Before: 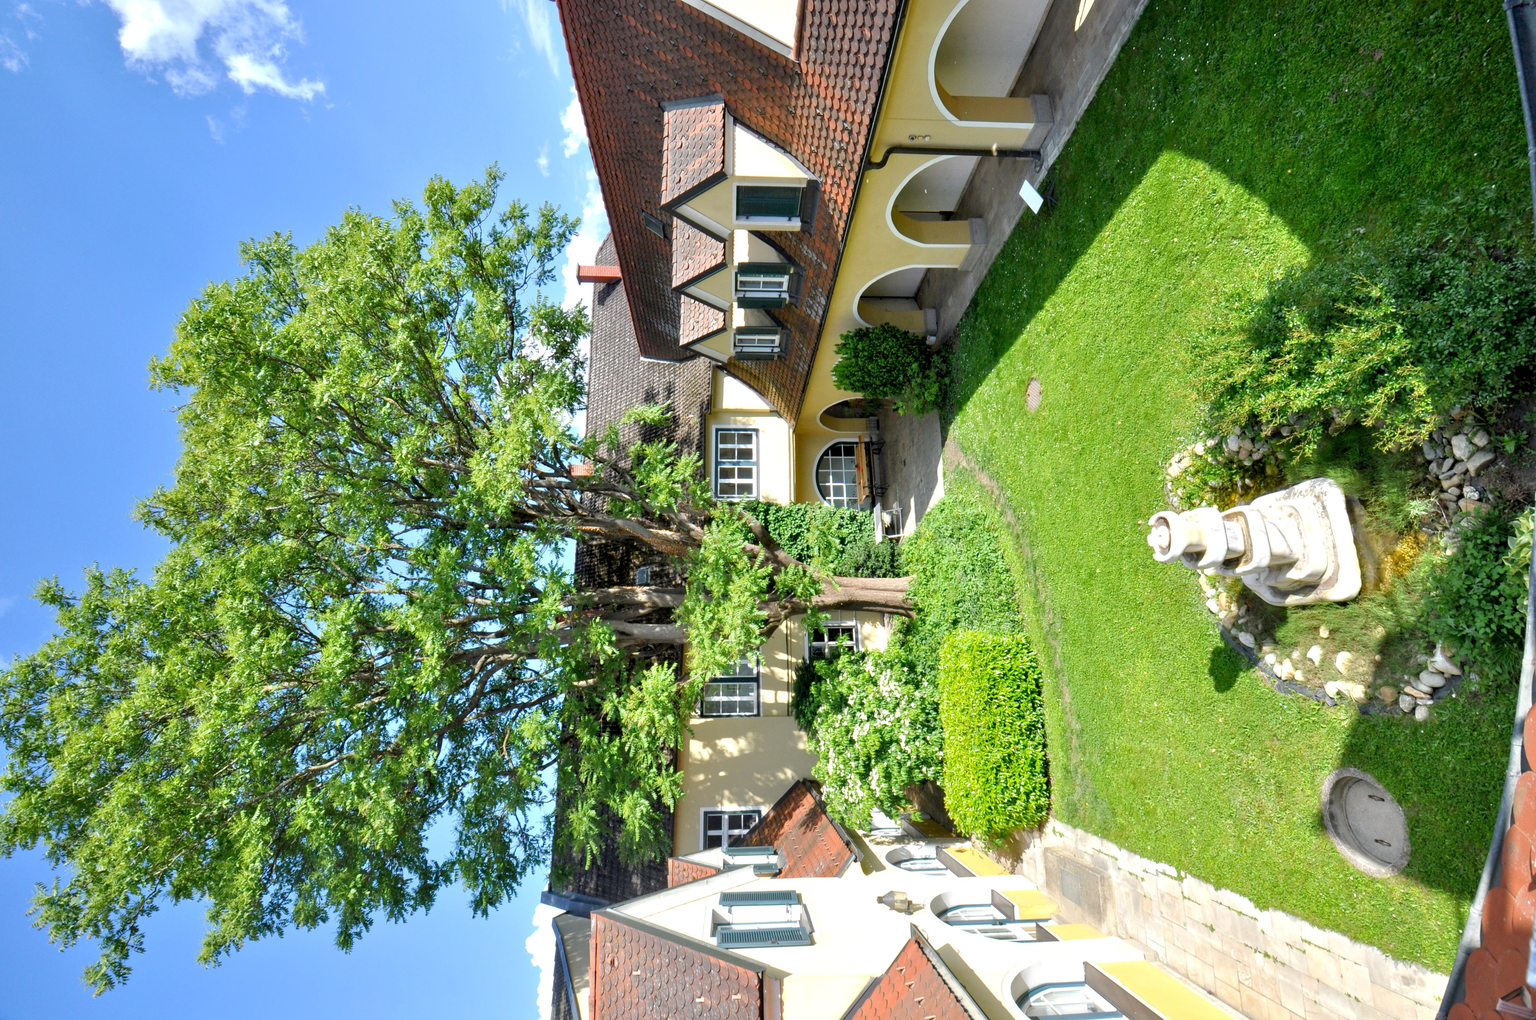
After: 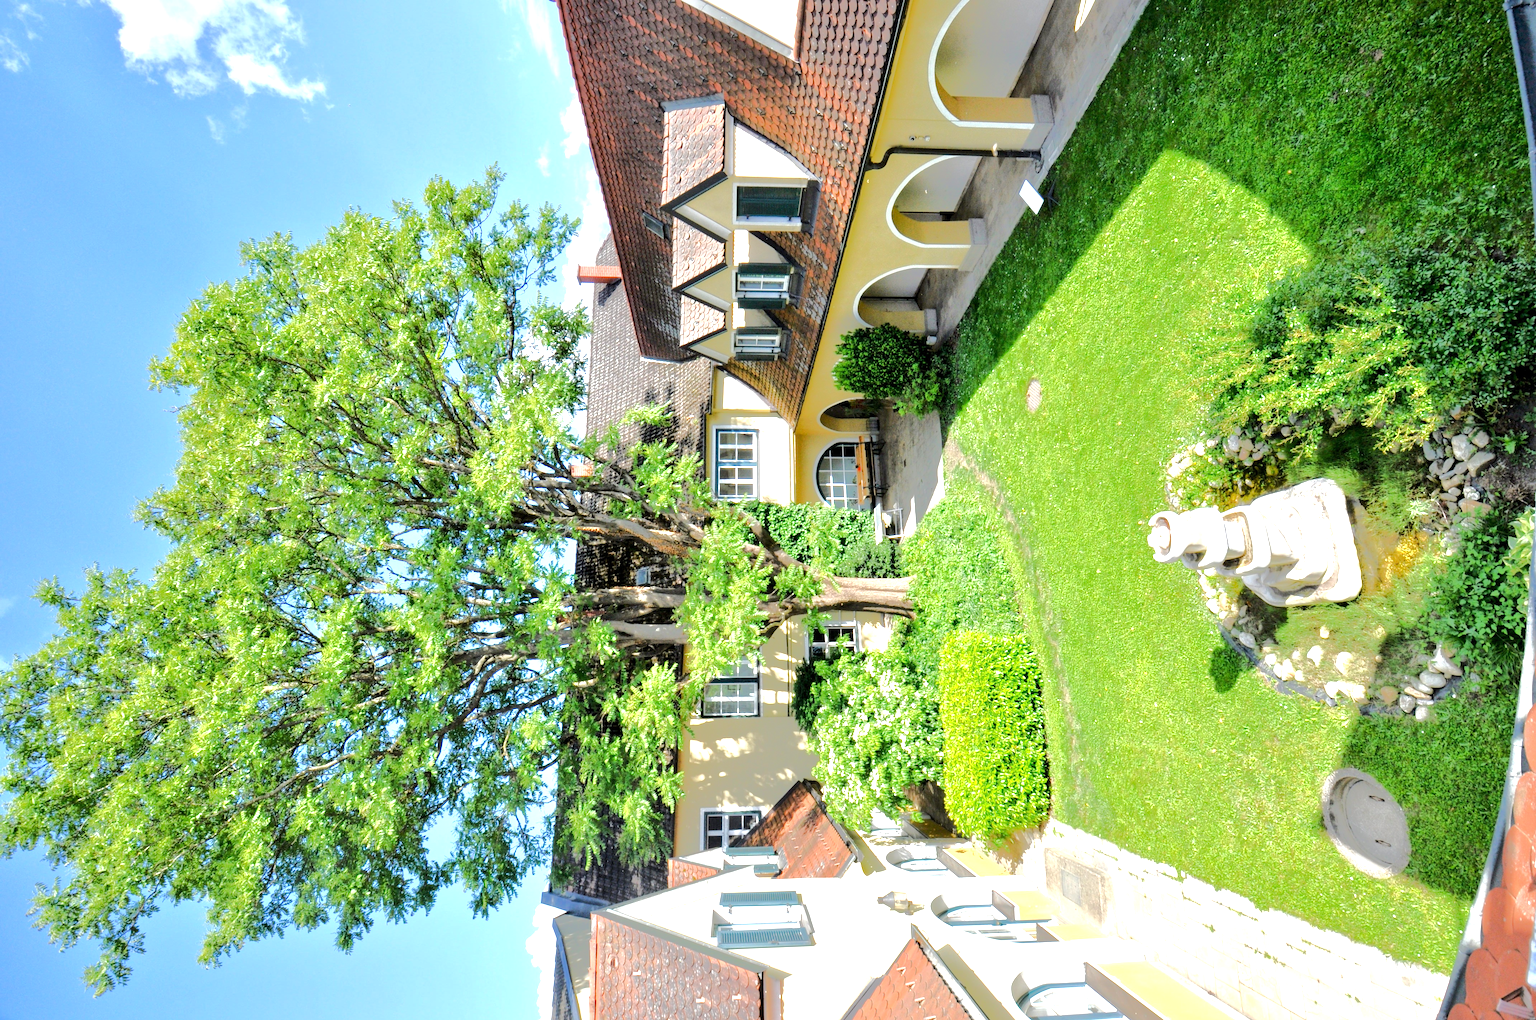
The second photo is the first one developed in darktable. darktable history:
exposure: exposure 0.504 EV, compensate exposure bias true, compensate highlight preservation false
tone equalizer: -8 EV -0.504 EV, -7 EV -0.343 EV, -6 EV -0.113 EV, -5 EV 0.393 EV, -4 EV 0.947 EV, -3 EV 0.802 EV, -2 EV -0.013 EV, -1 EV 0.127 EV, +0 EV -0.025 EV, edges refinement/feathering 500, mask exposure compensation -1.57 EV, preserve details no
